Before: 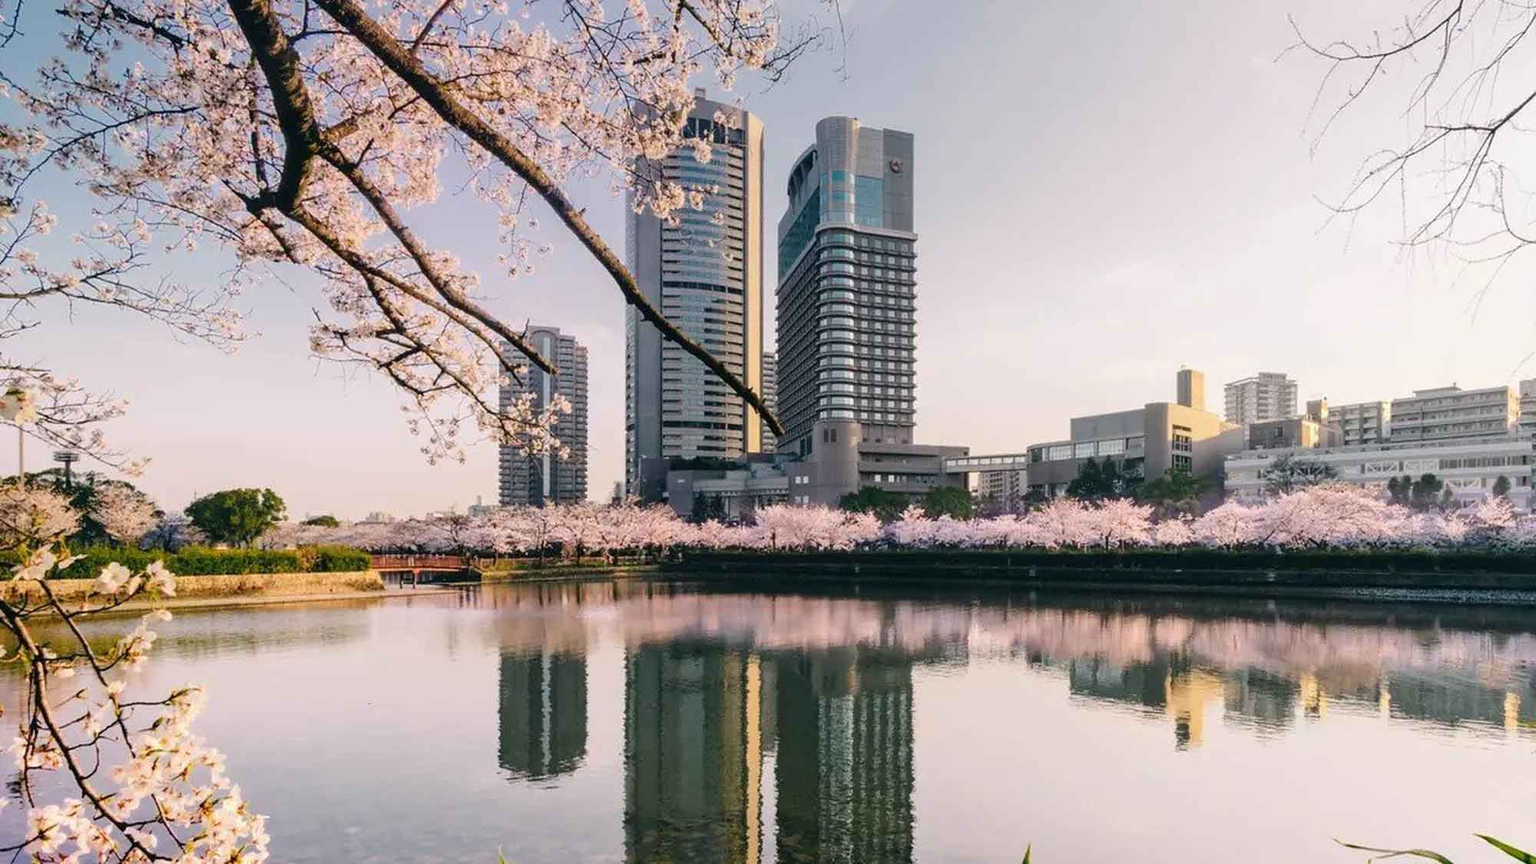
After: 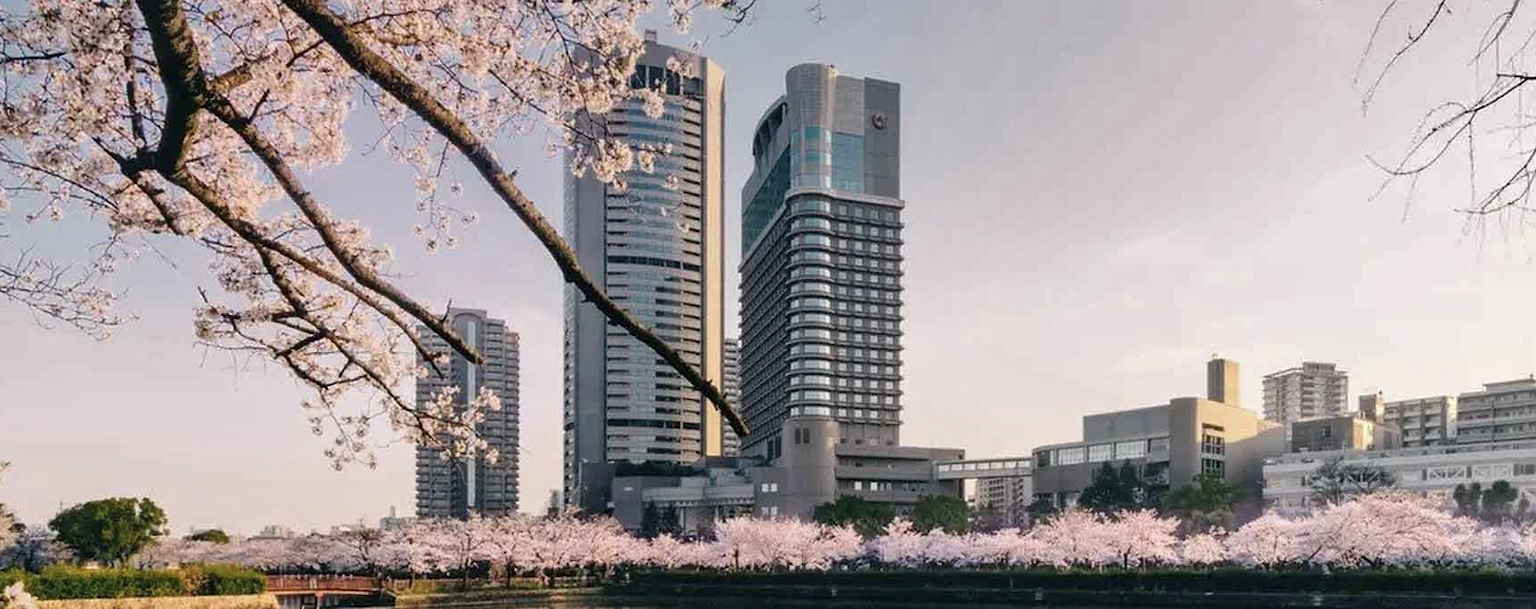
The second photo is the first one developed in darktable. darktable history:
crop and rotate: left 9.345%, top 7.22%, right 4.982%, bottom 32.331%
shadows and highlights: shadows 32.83, highlights -47.7, soften with gaussian
contrast brightness saturation: saturation -0.17
